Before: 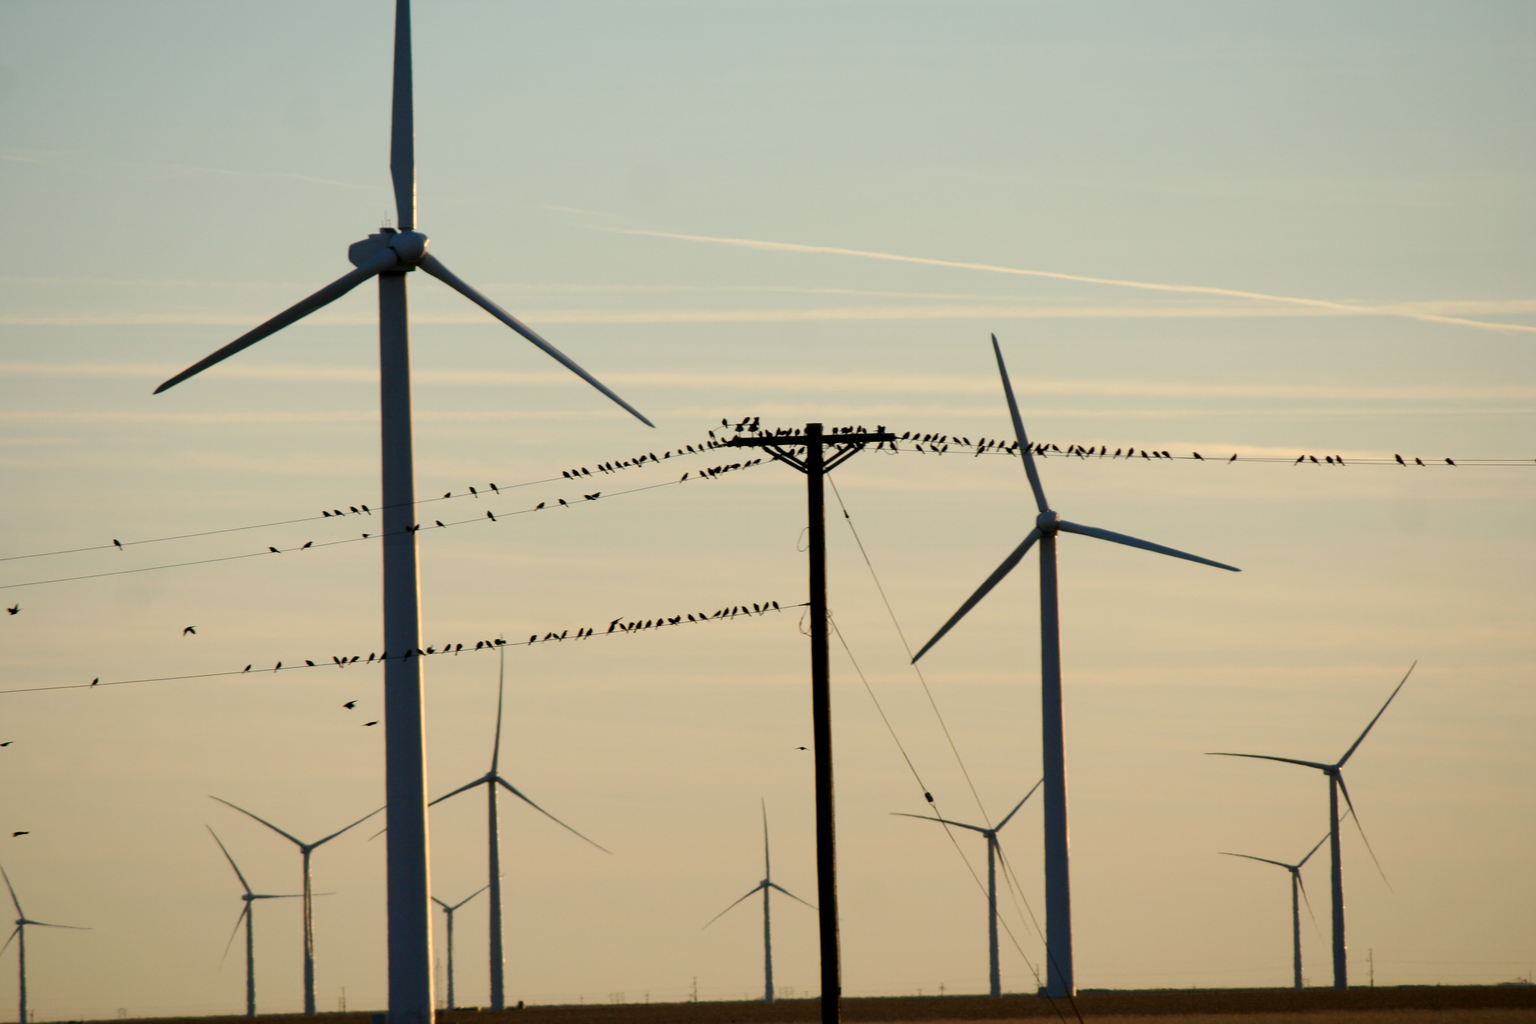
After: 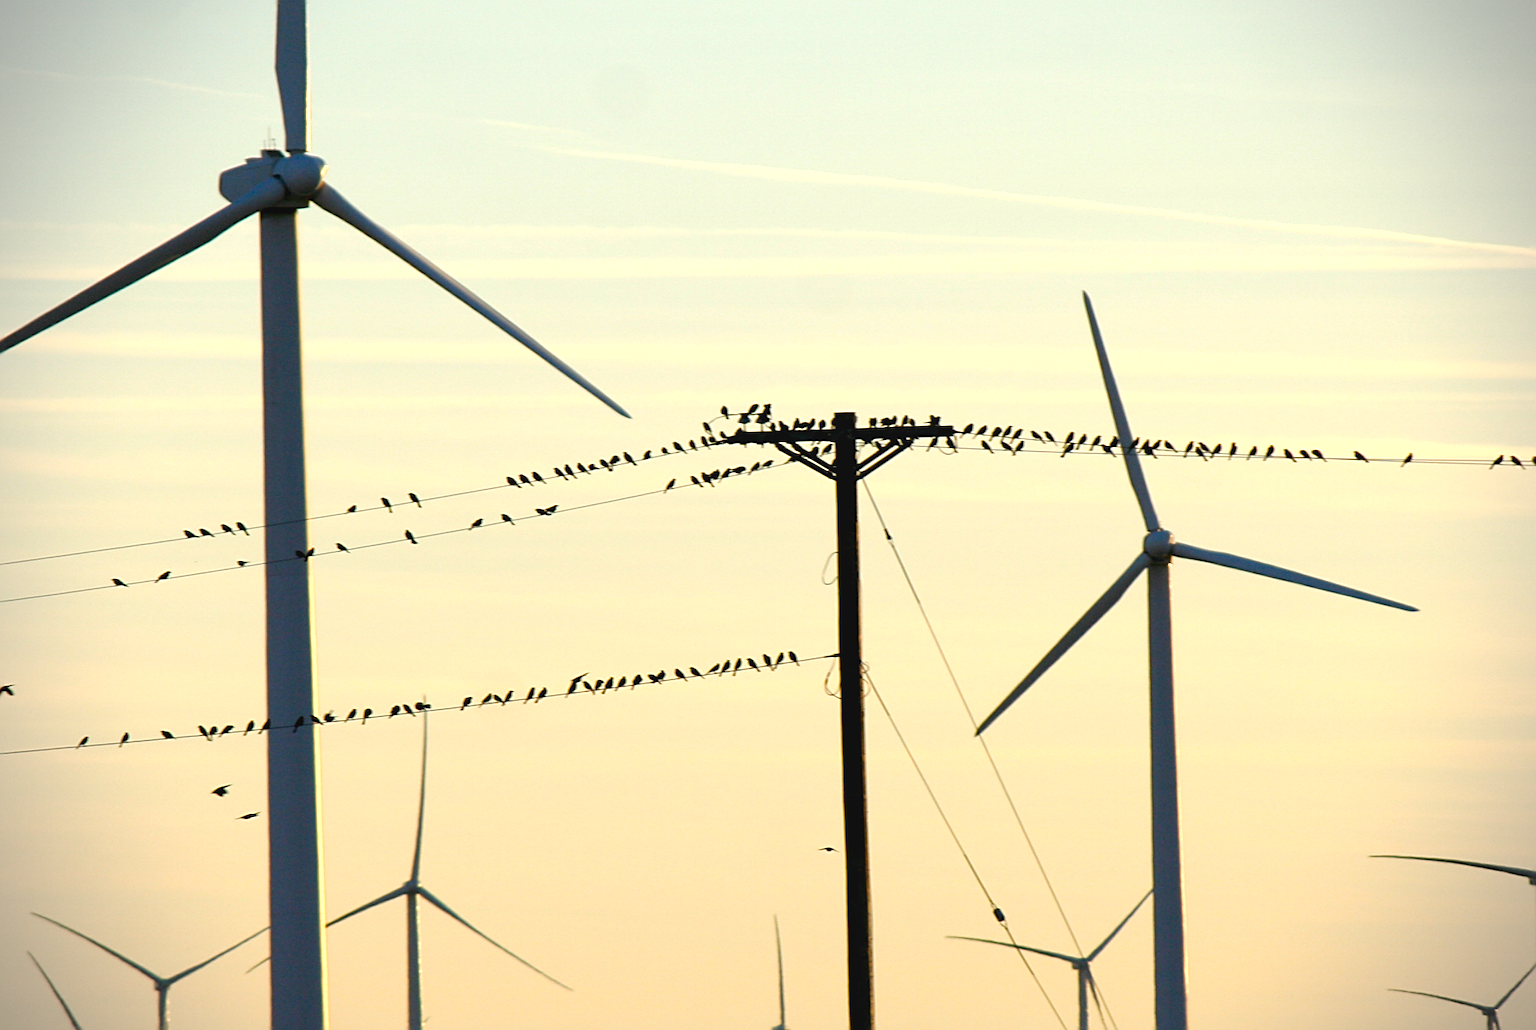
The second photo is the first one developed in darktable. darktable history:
crop and rotate: left 12.086%, top 11.429%, right 13.477%, bottom 13.665%
sharpen: on, module defaults
color balance rgb: perceptual saturation grading › global saturation 19.685%, perceptual brilliance grading › global brilliance 10.444%, perceptual brilliance grading › shadows 15.295%, global vibrance 15.209%
contrast brightness saturation: contrast -0.095, saturation -0.082
exposure: exposure 0.522 EV, compensate highlight preservation false
local contrast: mode bilateral grid, contrast 20, coarseness 51, detail 119%, midtone range 0.2
vignetting: dithering 8-bit output
